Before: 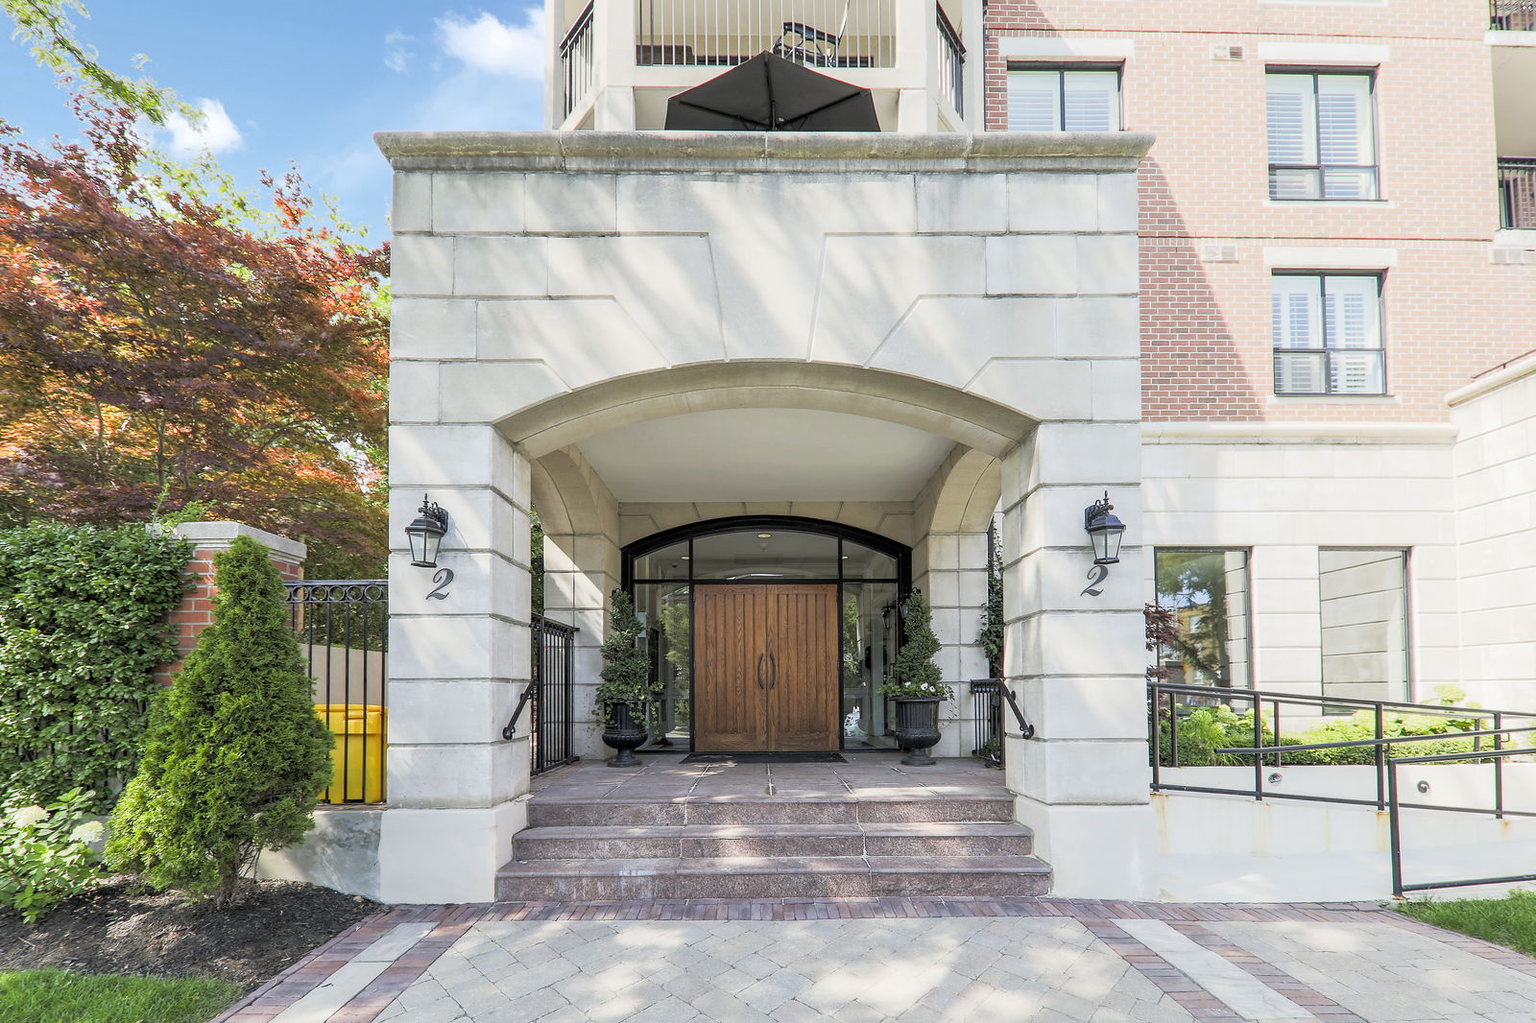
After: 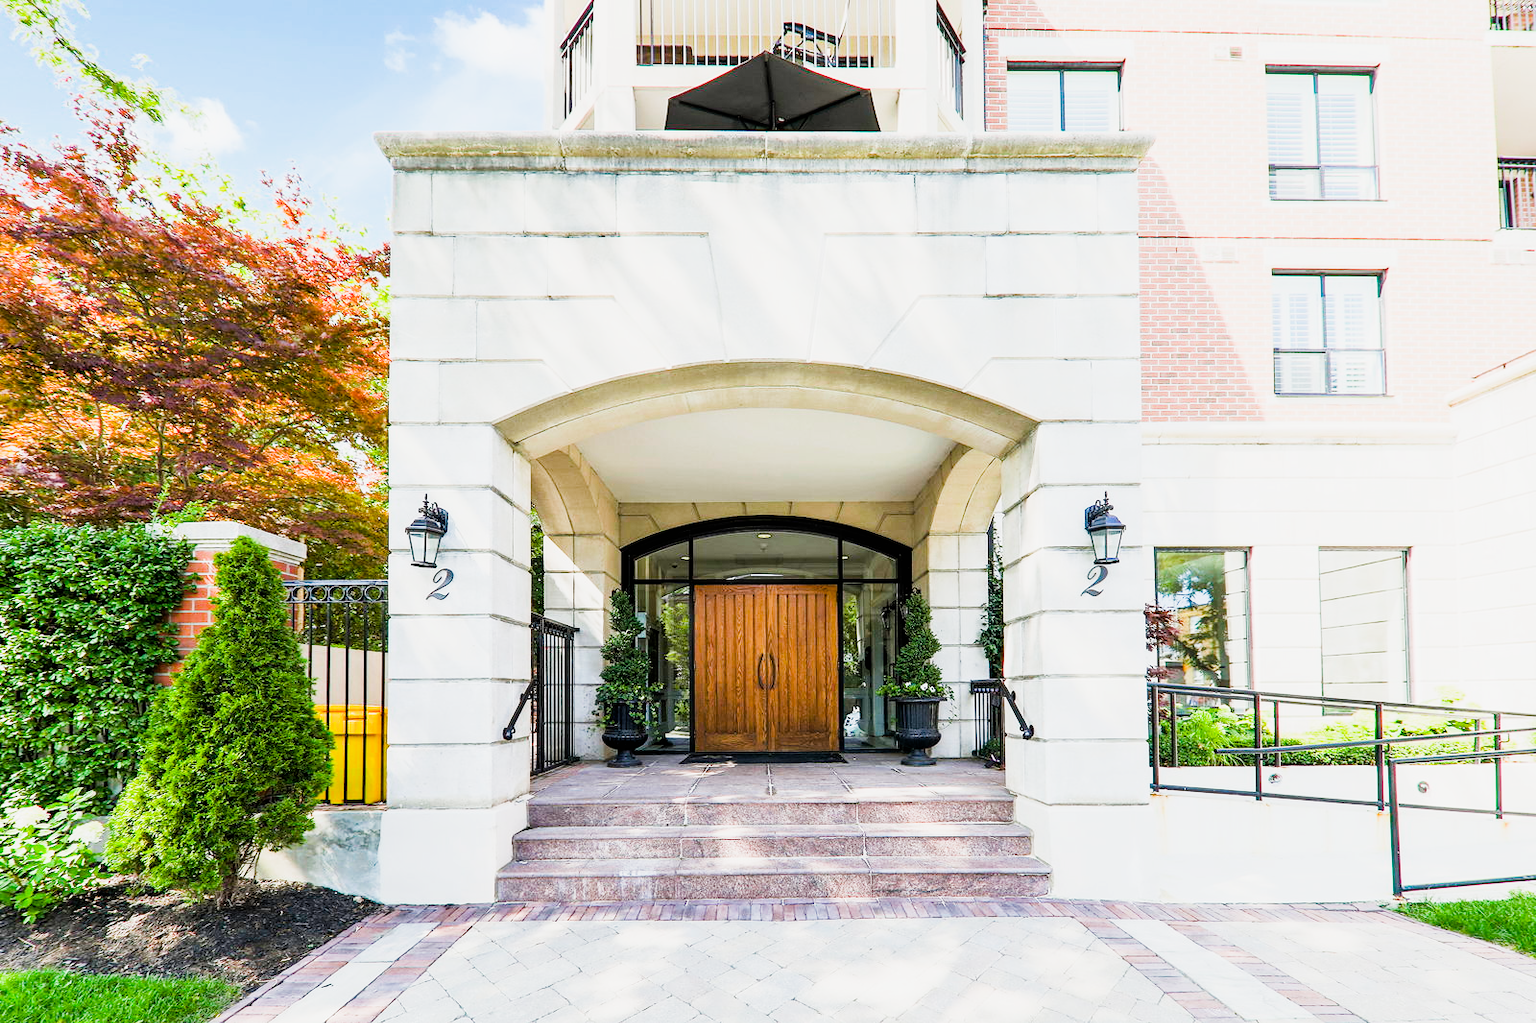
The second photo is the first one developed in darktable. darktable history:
color balance rgb: linear chroma grading › global chroma 16.62%, perceptual saturation grading › highlights -8.63%, perceptual saturation grading › mid-tones 18.66%, perceptual saturation grading › shadows 28.49%, perceptual brilliance grading › highlights 14.22%, perceptual brilliance grading › shadows -18.96%, global vibrance 27.71%
denoise (profiled): strength 1.2, preserve shadows 0, a [-1, 0, 0], y [[0.5 ×7] ×4, [0 ×7], [0.5 ×7]], compensate highlight preservation false
exposure: black level correction 0, exposure 0.7 EV, compensate exposure bias true, compensate highlight preservation false
sigmoid: on, module defaults
